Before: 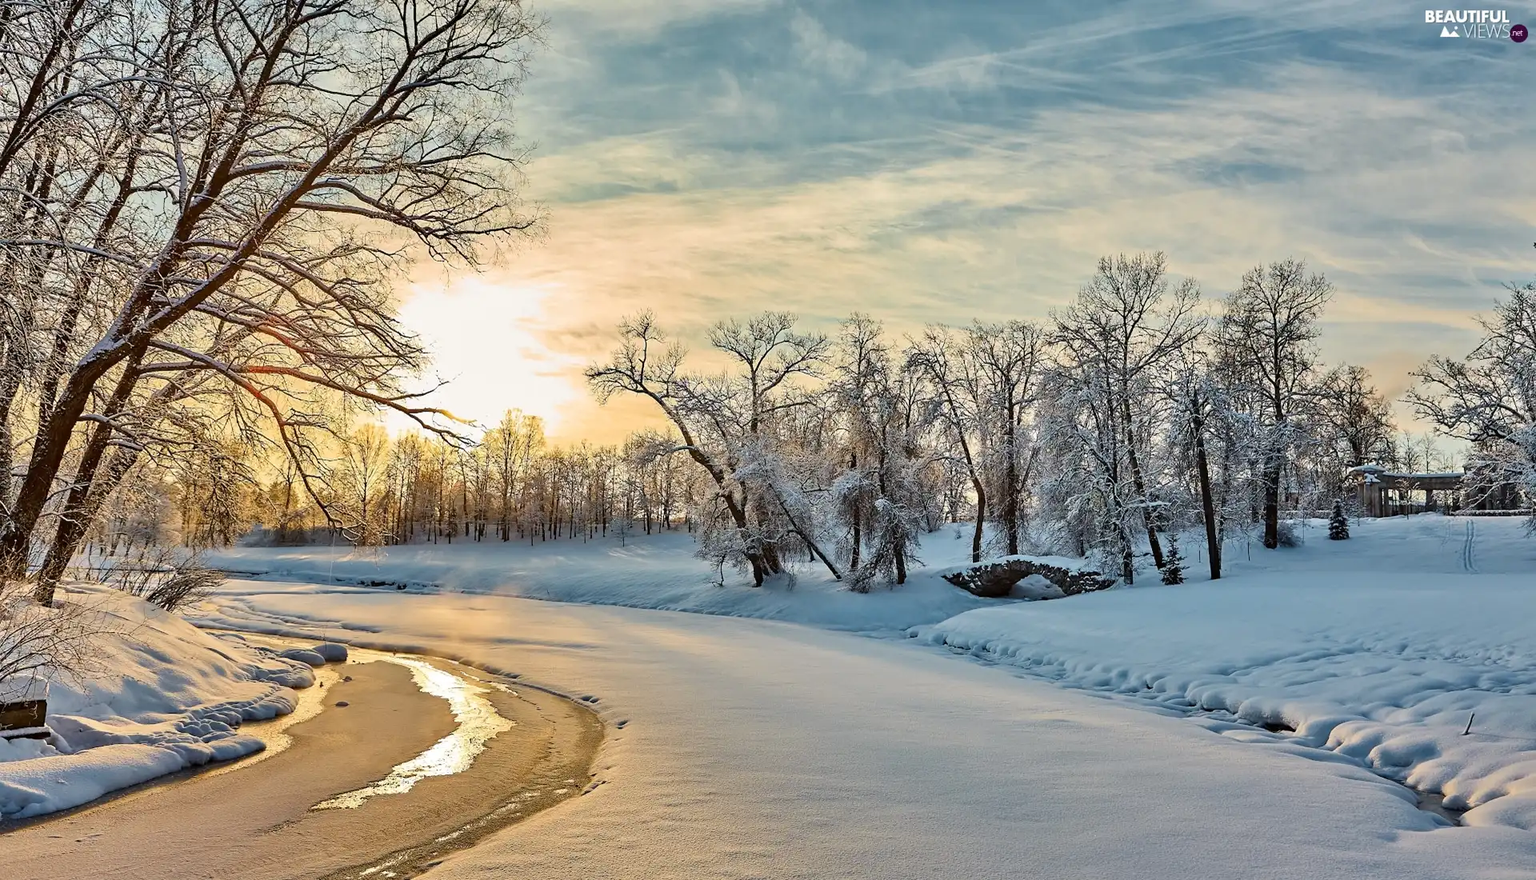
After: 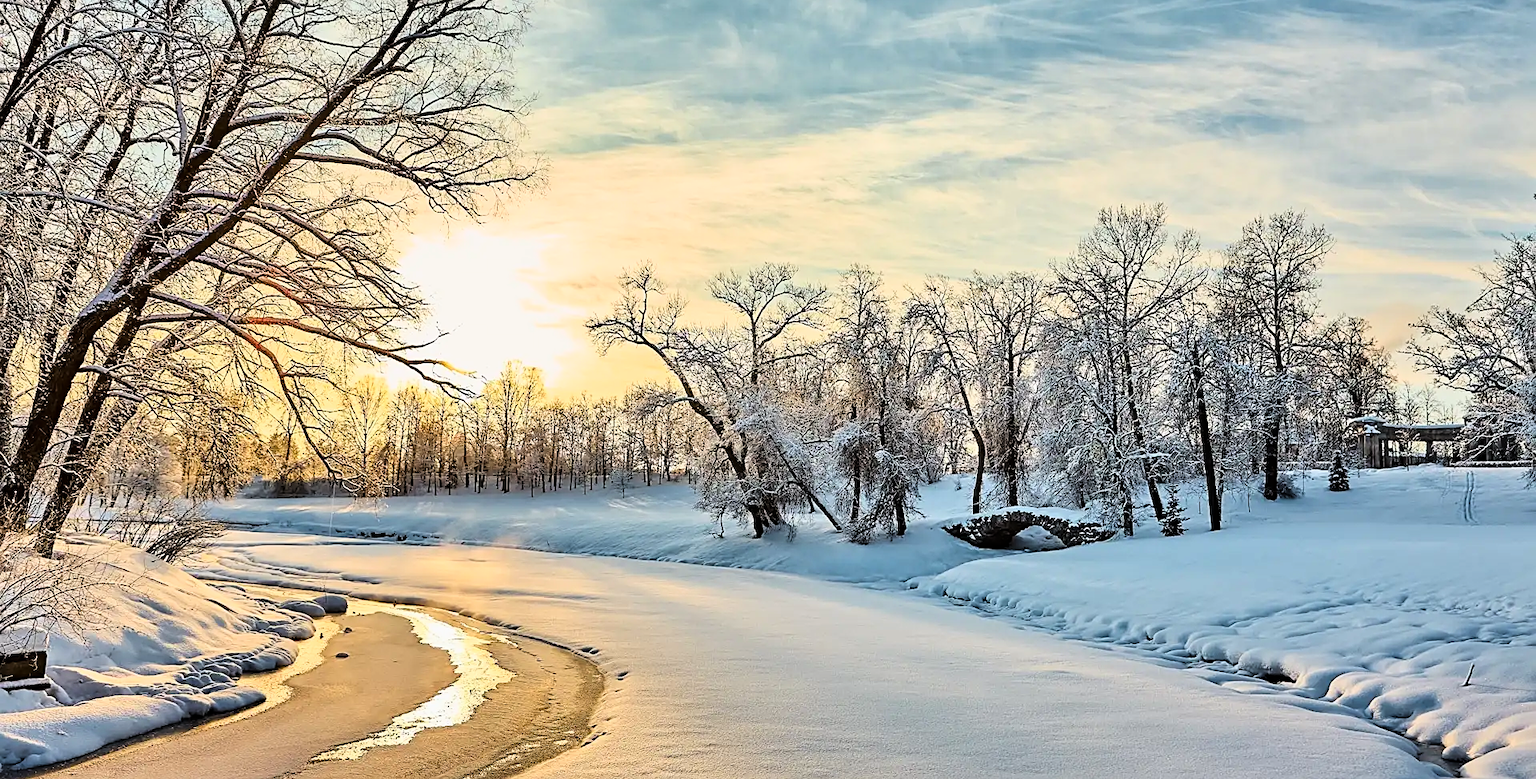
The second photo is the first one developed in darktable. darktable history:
base curve: curves: ch0 [(0, 0) (0.579, 0.807) (1, 1)]
crop and rotate: top 5.595%, bottom 5.857%
sharpen: on, module defaults
tone curve: curves: ch0 [(0, 0) (0.068, 0.012) (0.183, 0.089) (0.341, 0.283) (0.547, 0.532) (0.828, 0.815) (1, 0.983)]; ch1 [(0, 0) (0.23, 0.166) (0.34, 0.308) (0.371, 0.337) (0.429, 0.411) (0.477, 0.462) (0.499, 0.5) (0.529, 0.537) (0.559, 0.582) (0.743, 0.798) (1, 1)]; ch2 [(0, 0) (0.431, 0.414) (0.498, 0.503) (0.524, 0.528) (0.568, 0.546) (0.6, 0.597) (0.634, 0.645) (0.728, 0.742) (1, 1)], color space Lab, linked channels, preserve colors none
